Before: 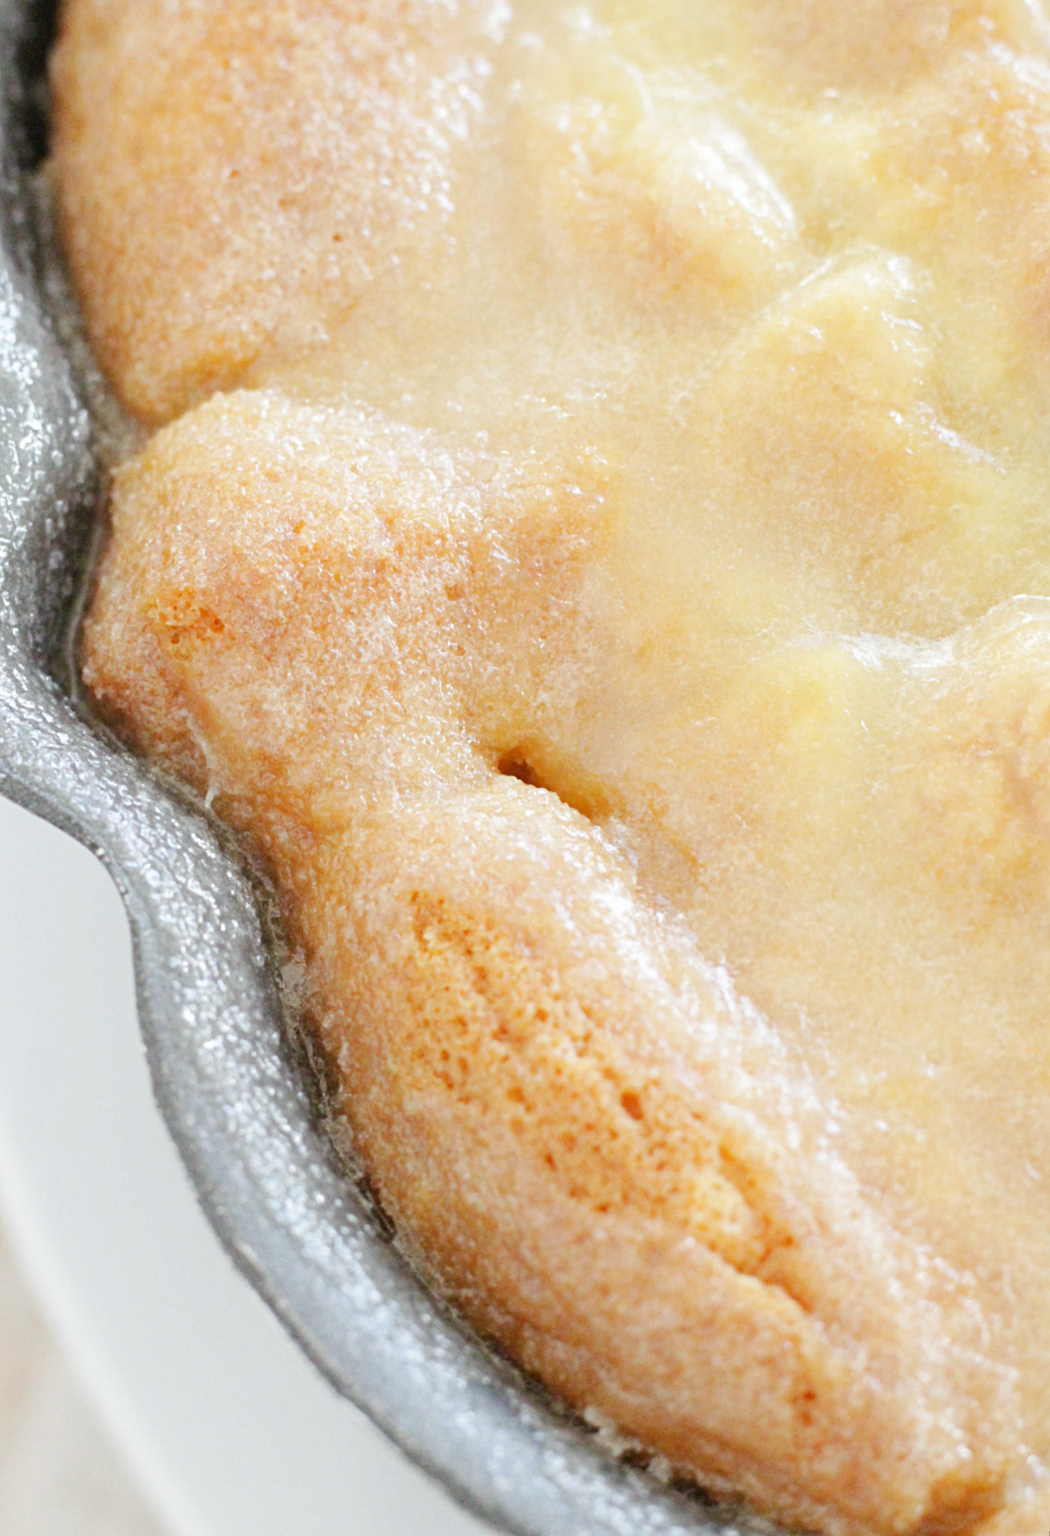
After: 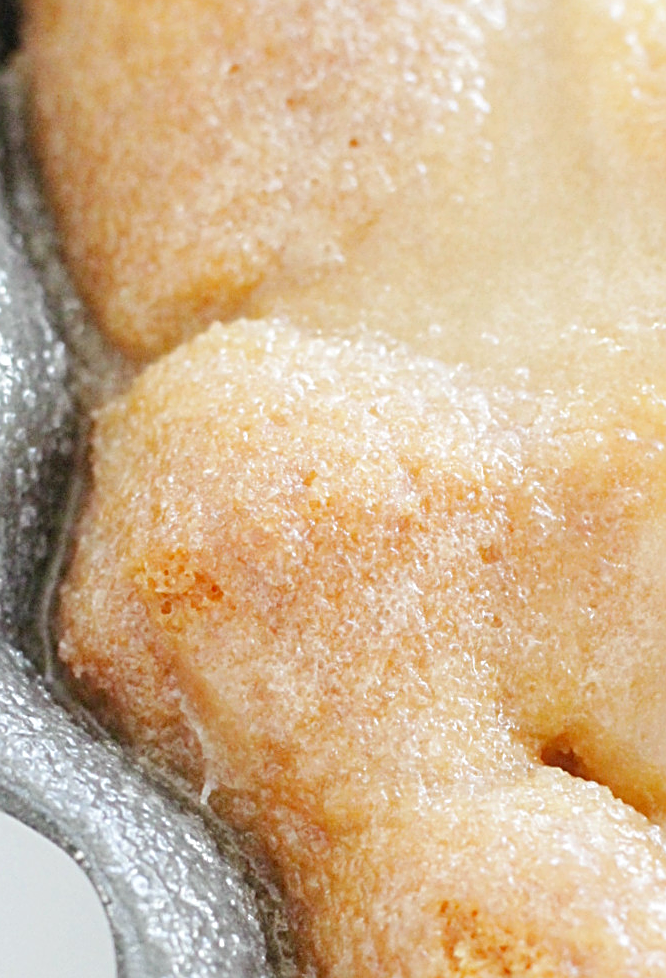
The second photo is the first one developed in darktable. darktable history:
sharpen: on, module defaults
white balance: emerald 1
local contrast: detail 110%
crop and rotate: left 3.047%, top 7.509%, right 42.236%, bottom 37.598%
